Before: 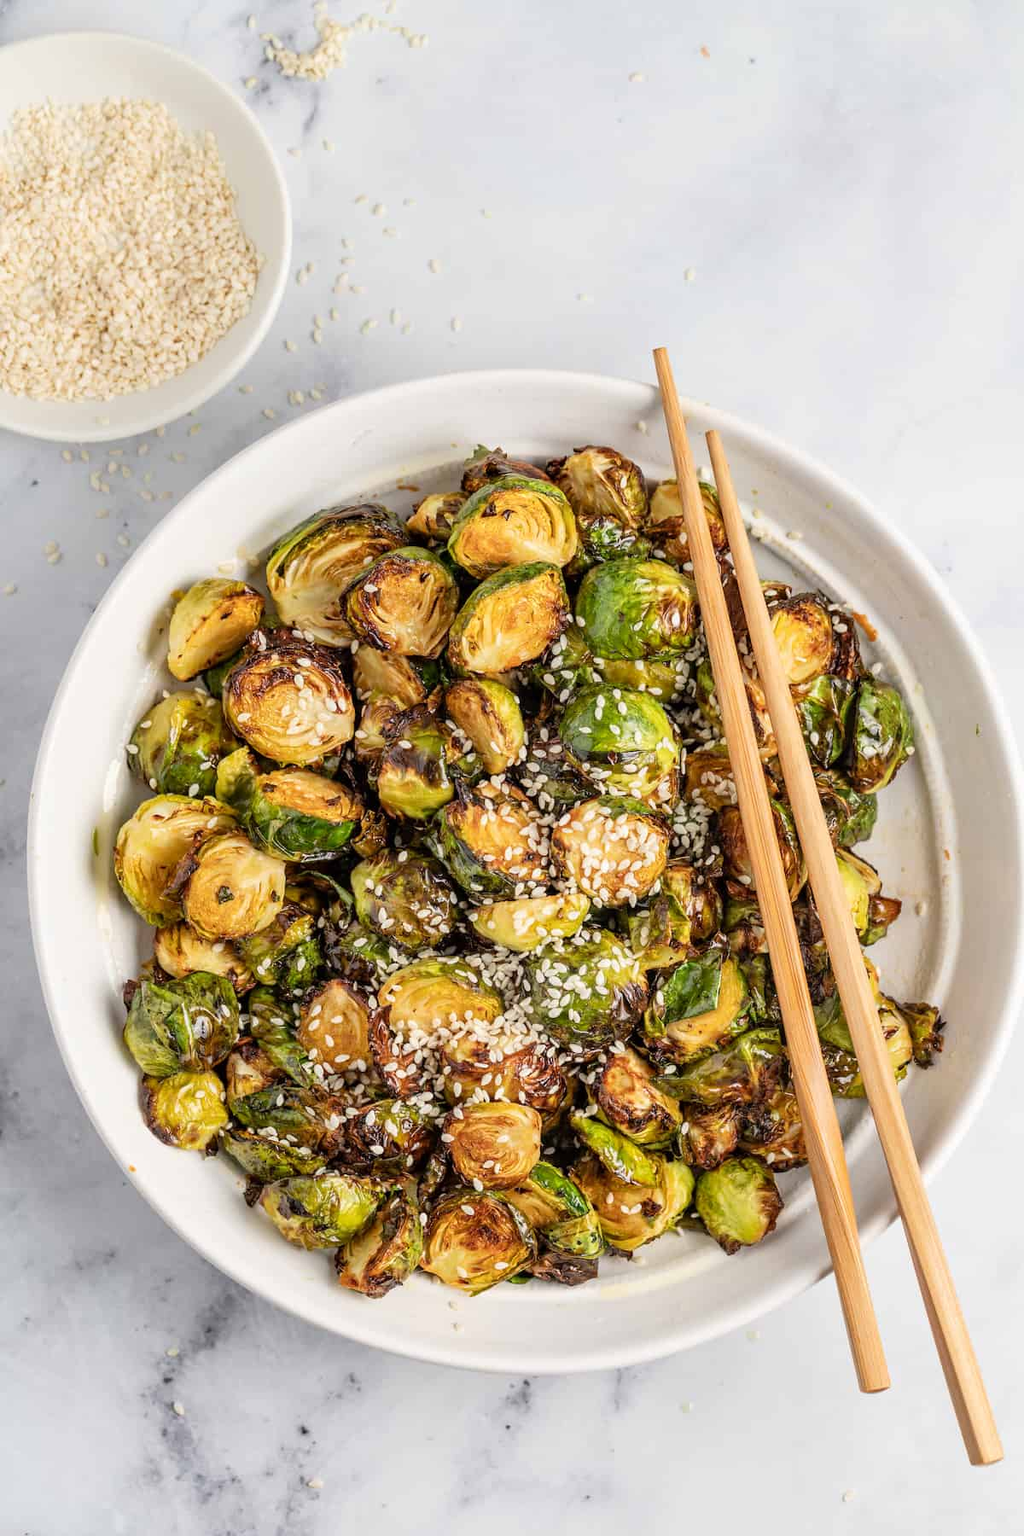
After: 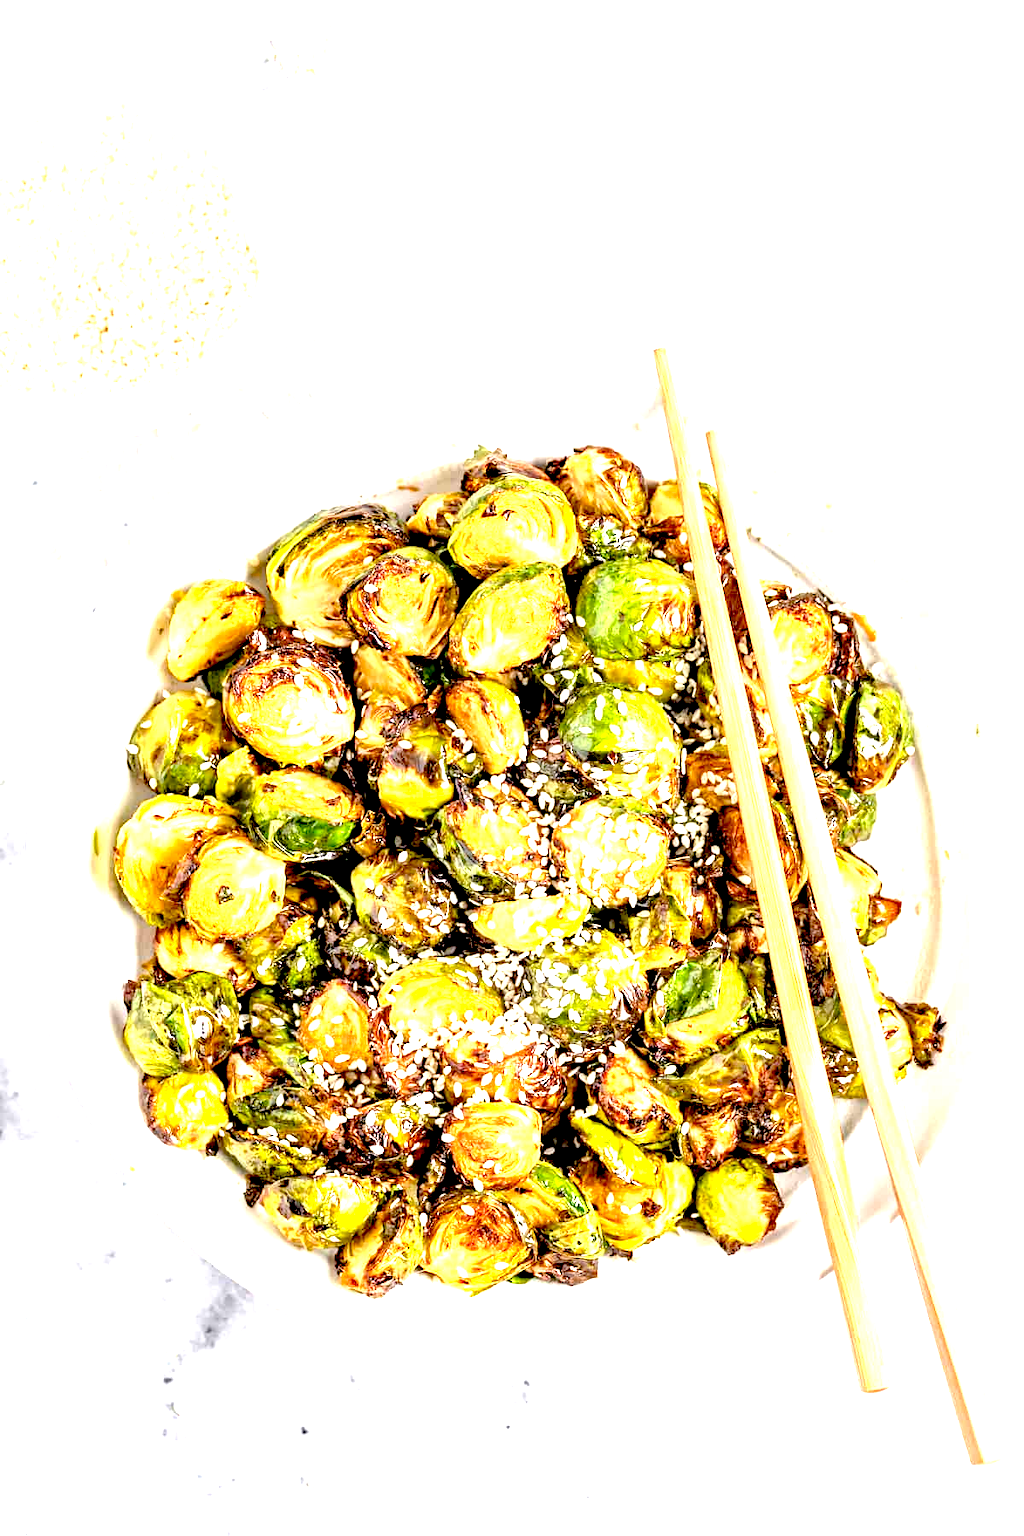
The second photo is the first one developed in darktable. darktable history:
exposure: black level correction 0.015, exposure 1.795 EV, compensate exposure bias true, compensate highlight preservation false
